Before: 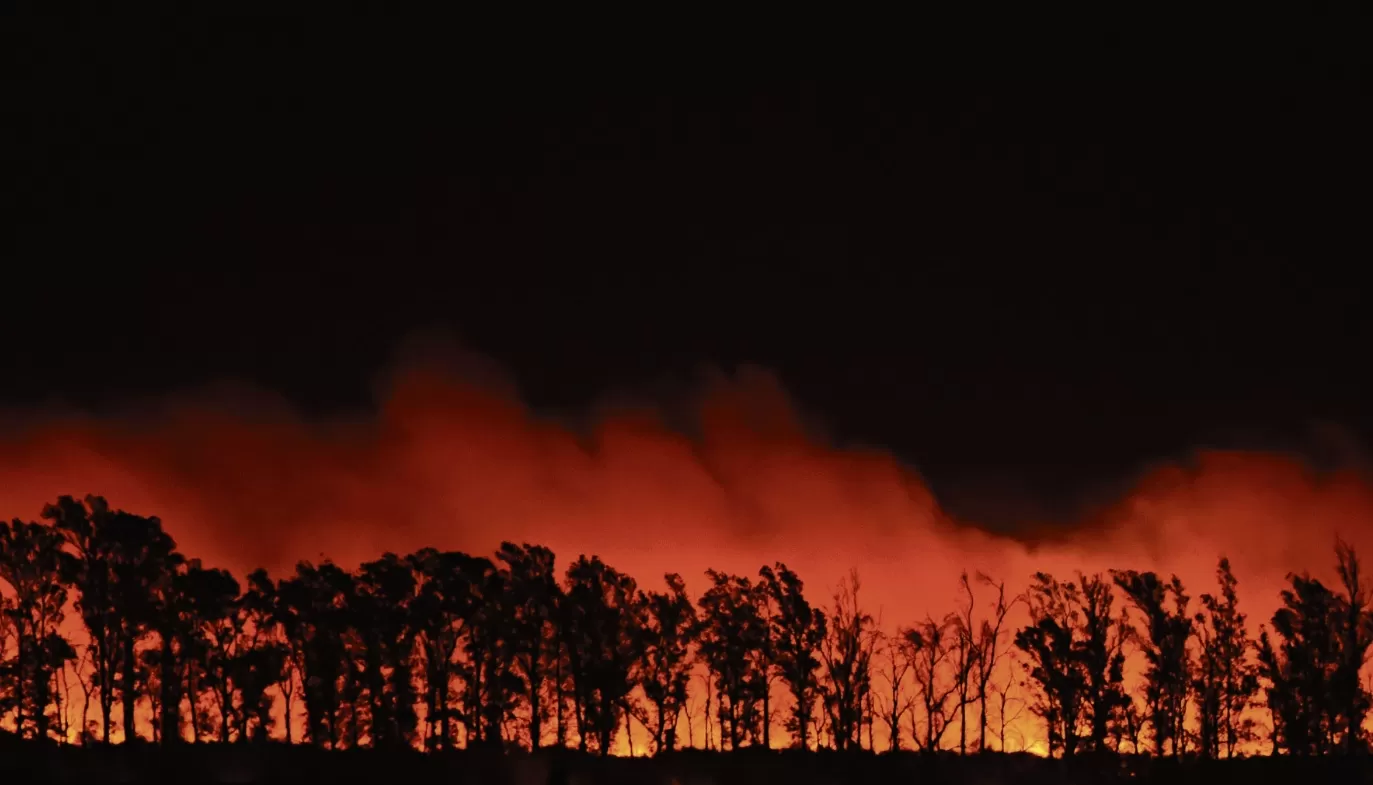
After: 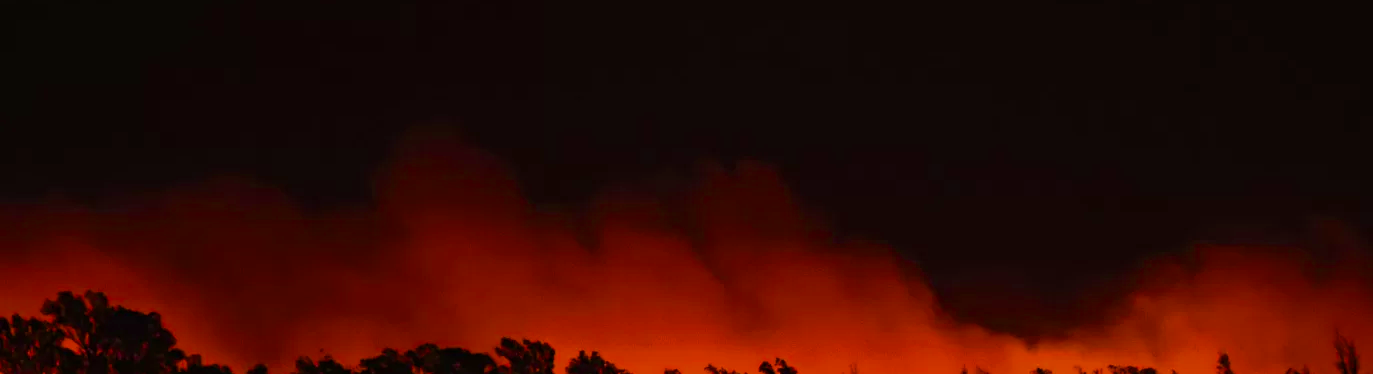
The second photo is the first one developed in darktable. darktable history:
color balance rgb: linear chroma grading › global chroma 15.534%, perceptual saturation grading › global saturation 20%, perceptual saturation grading › highlights -25.281%, perceptual saturation grading › shadows 49.958%, global vibrance 20%
crop and rotate: top 26.101%, bottom 26.222%
